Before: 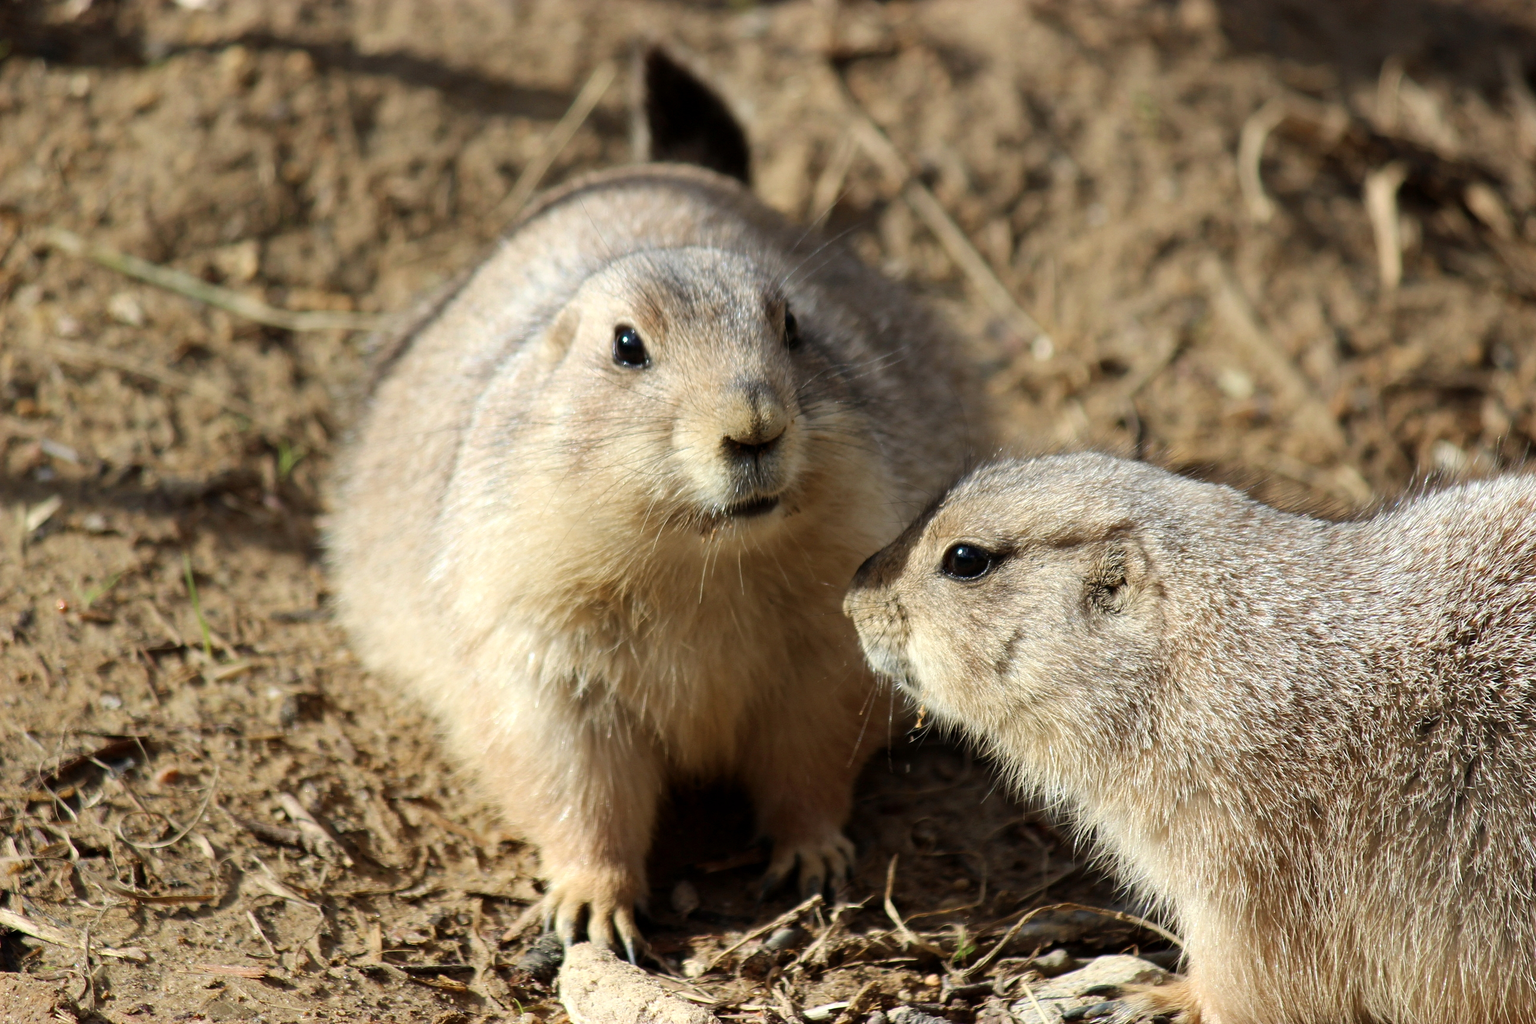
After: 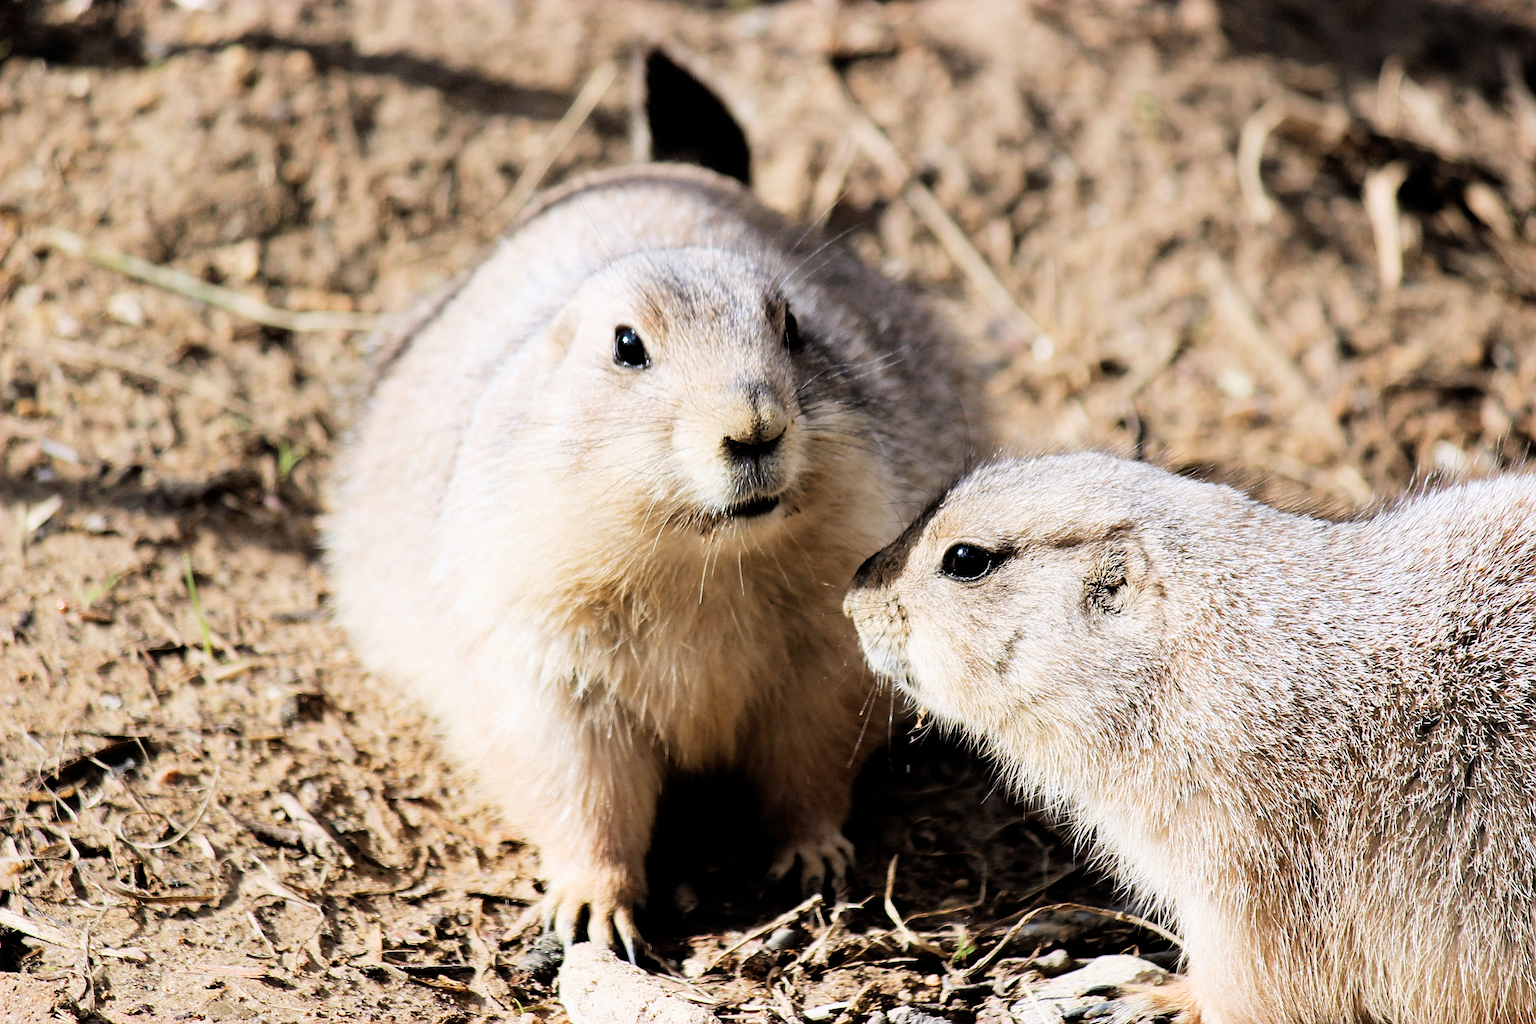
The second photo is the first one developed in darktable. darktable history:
filmic rgb: black relative exposure -5 EV, hardness 2.88, contrast 1.3, highlights saturation mix -30%
exposure: black level correction 0, exposure 0.9 EV, compensate exposure bias true, compensate highlight preservation false
sharpen: on, module defaults
white balance: red 1.004, blue 1.096
